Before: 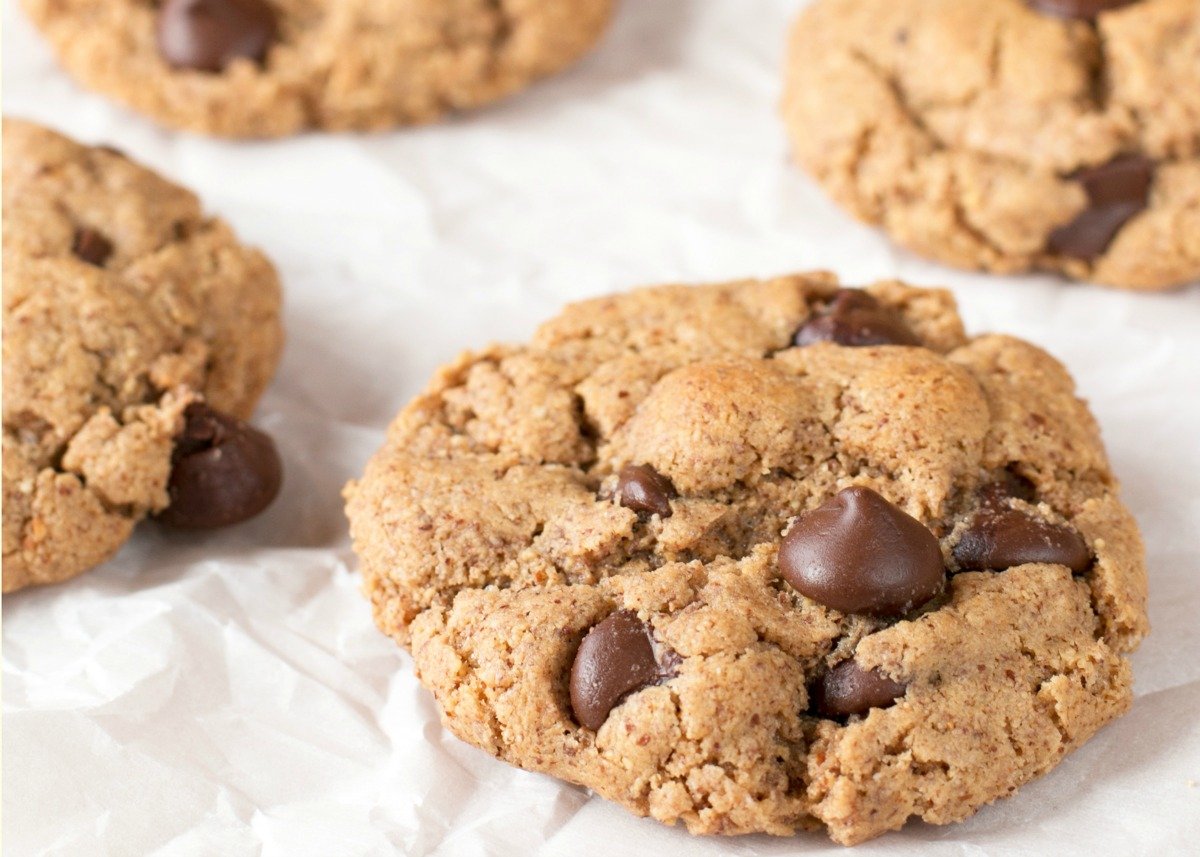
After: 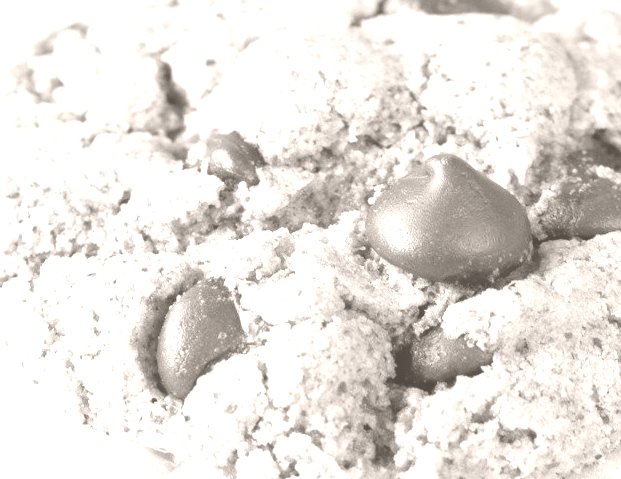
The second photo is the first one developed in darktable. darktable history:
crop: left 34.479%, top 38.822%, right 13.718%, bottom 5.172%
colorize: hue 34.49°, saturation 35.33%, source mix 100%, lightness 55%, version 1
